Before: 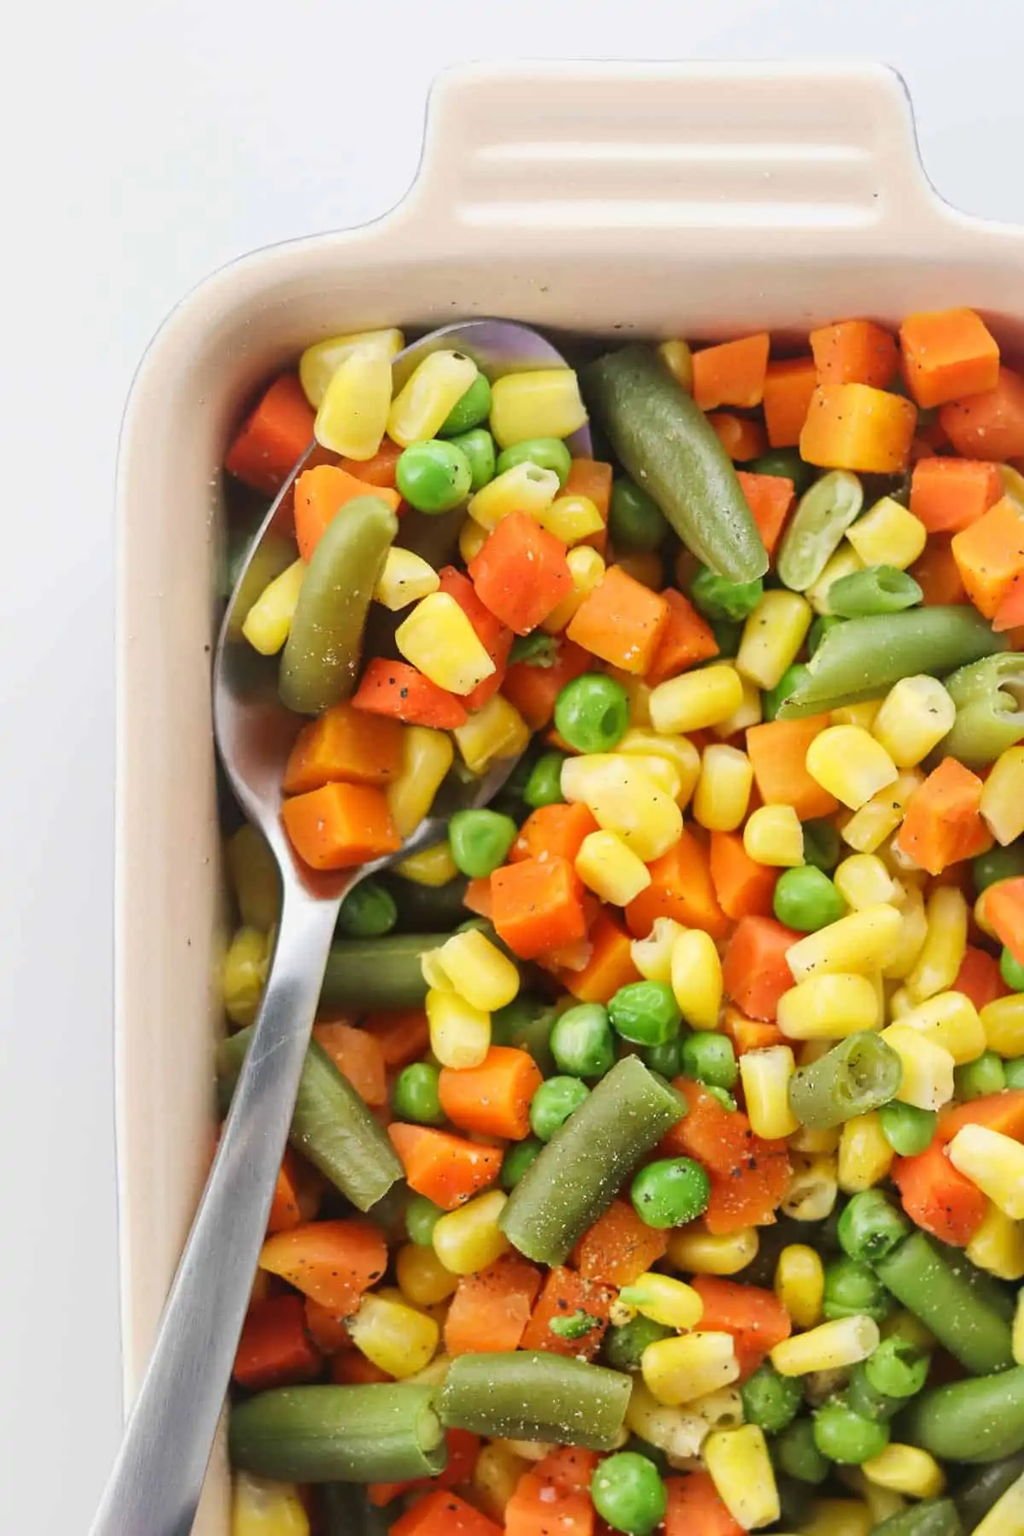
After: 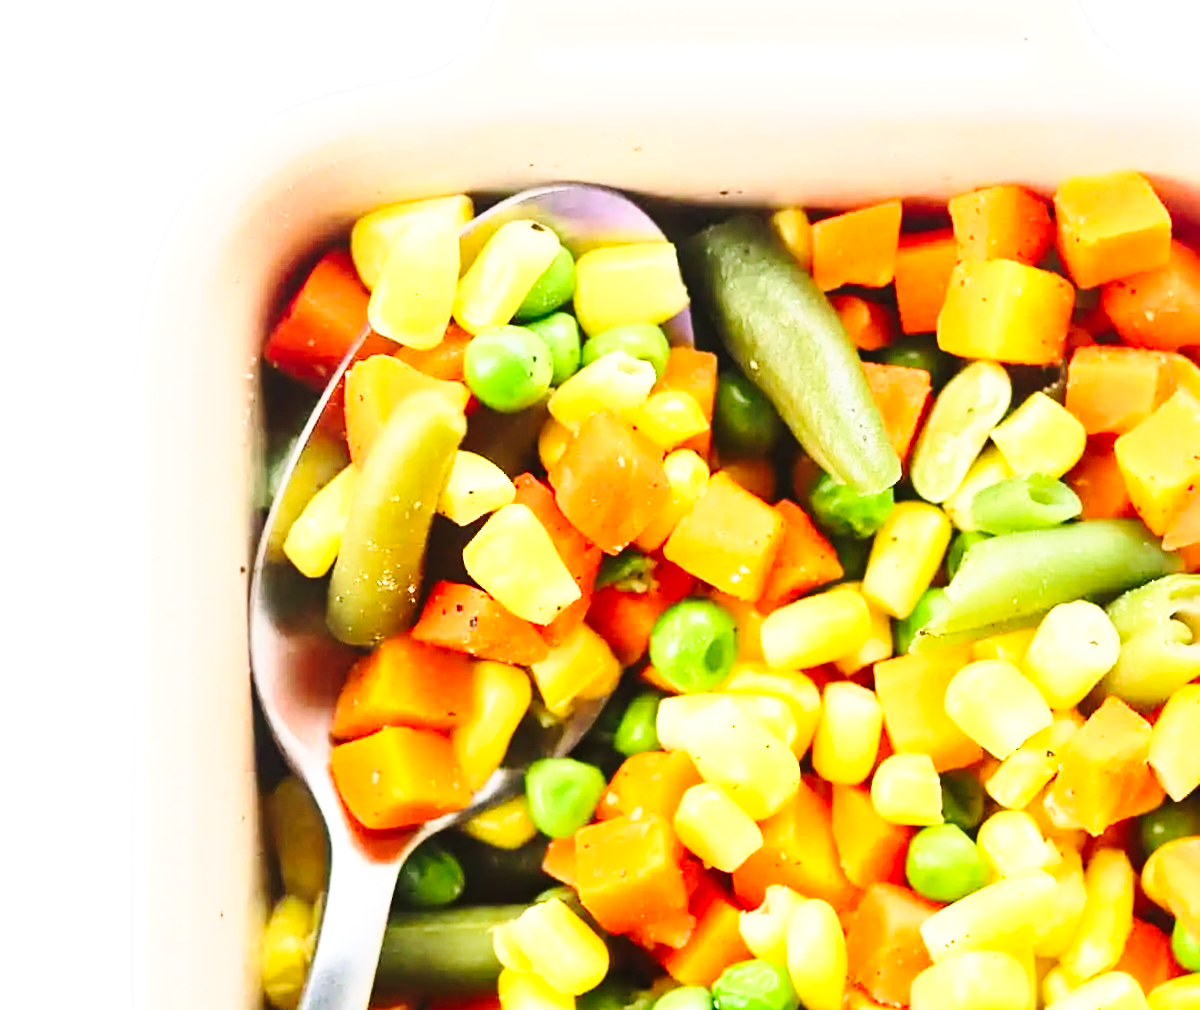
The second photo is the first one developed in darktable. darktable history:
contrast brightness saturation: contrast 0.2, brightness 0.16, saturation 0.22
sharpen: amount 0.2
base curve: curves: ch0 [(0, 0) (0.028, 0.03) (0.121, 0.232) (0.46, 0.748) (0.859, 0.968) (1, 1)], preserve colors none
crop and rotate: top 10.605%, bottom 33.274%
tone equalizer: -8 EV -0.417 EV, -7 EV -0.389 EV, -6 EV -0.333 EV, -5 EV -0.222 EV, -3 EV 0.222 EV, -2 EV 0.333 EV, -1 EV 0.389 EV, +0 EV 0.417 EV, edges refinement/feathering 500, mask exposure compensation -1.57 EV, preserve details no
